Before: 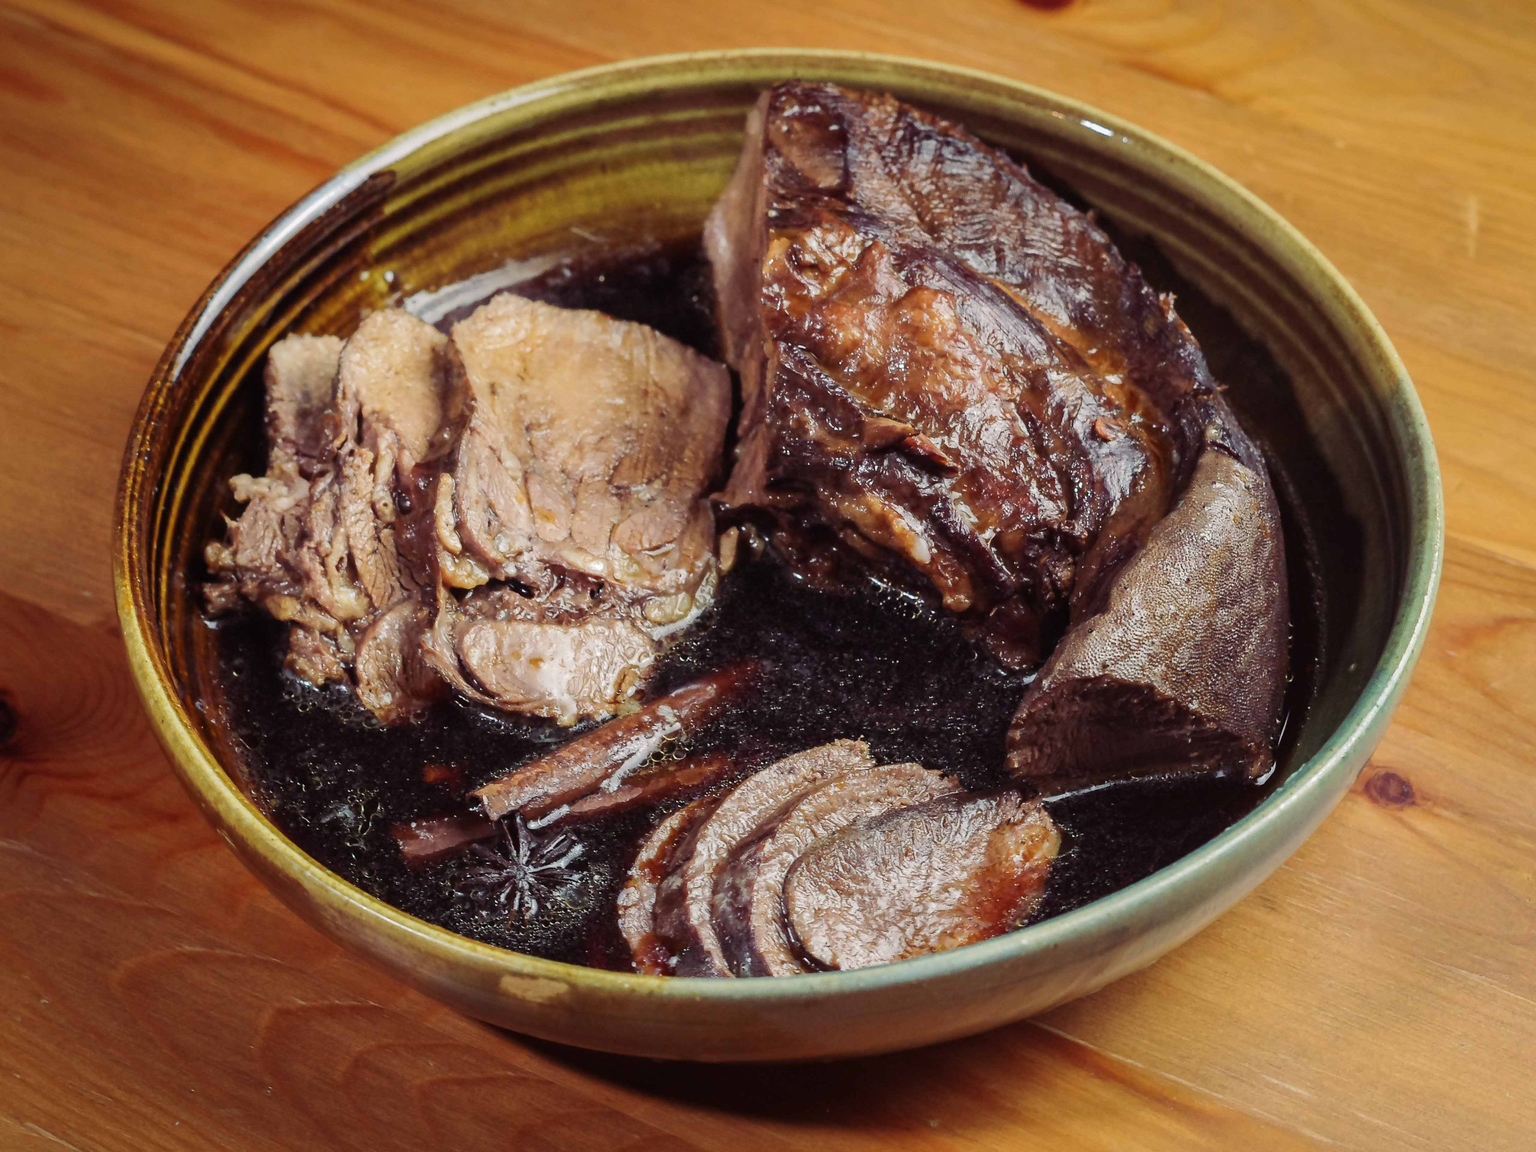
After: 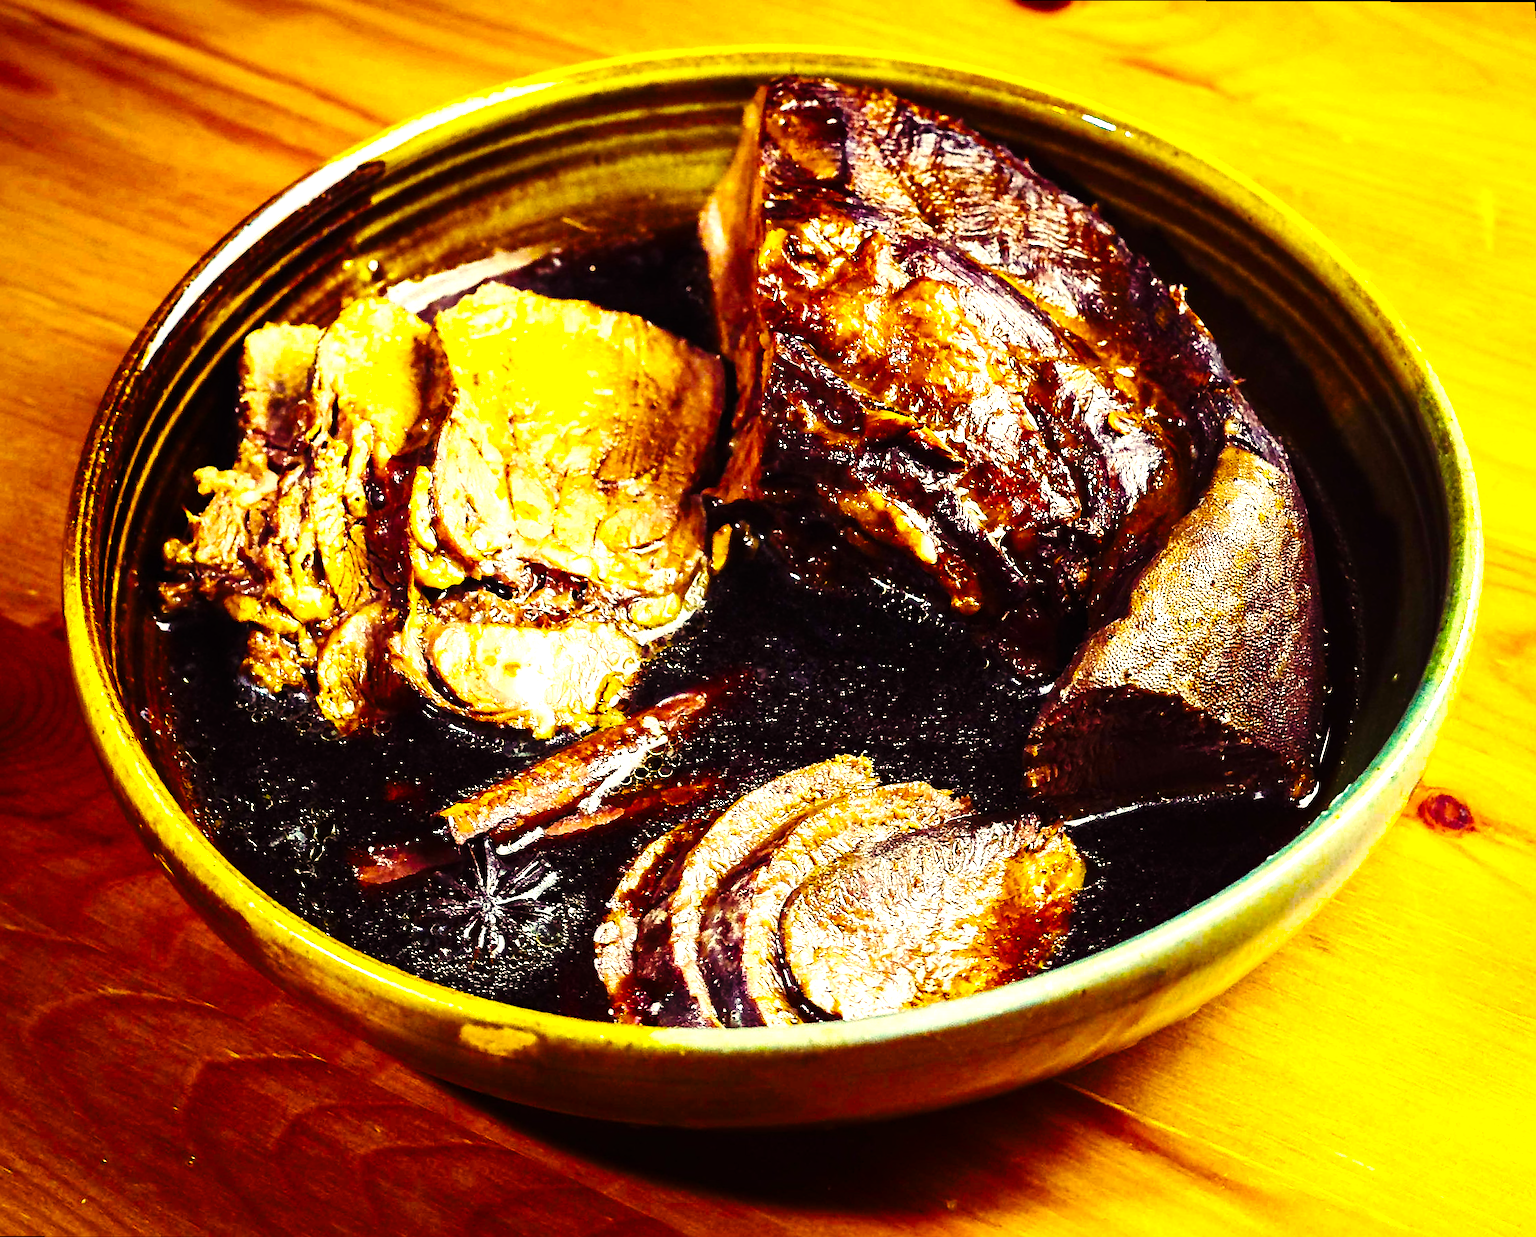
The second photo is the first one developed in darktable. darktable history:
white balance: emerald 1
sharpen: on, module defaults
base curve: curves: ch0 [(0, 0) (0.036, 0.025) (0.121, 0.166) (0.206, 0.329) (0.605, 0.79) (1, 1)], preserve colors none
color balance rgb: linear chroma grading › shadows -30%, linear chroma grading › global chroma 35%, perceptual saturation grading › global saturation 75%, perceptual saturation grading › shadows -30%, perceptual brilliance grading › highlights 75%, perceptual brilliance grading › shadows -30%, global vibrance 35%
color correction: highlights a* 1.39, highlights b* 17.83
rotate and perspective: rotation 0.215°, lens shift (vertical) -0.139, crop left 0.069, crop right 0.939, crop top 0.002, crop bottom 0.996
